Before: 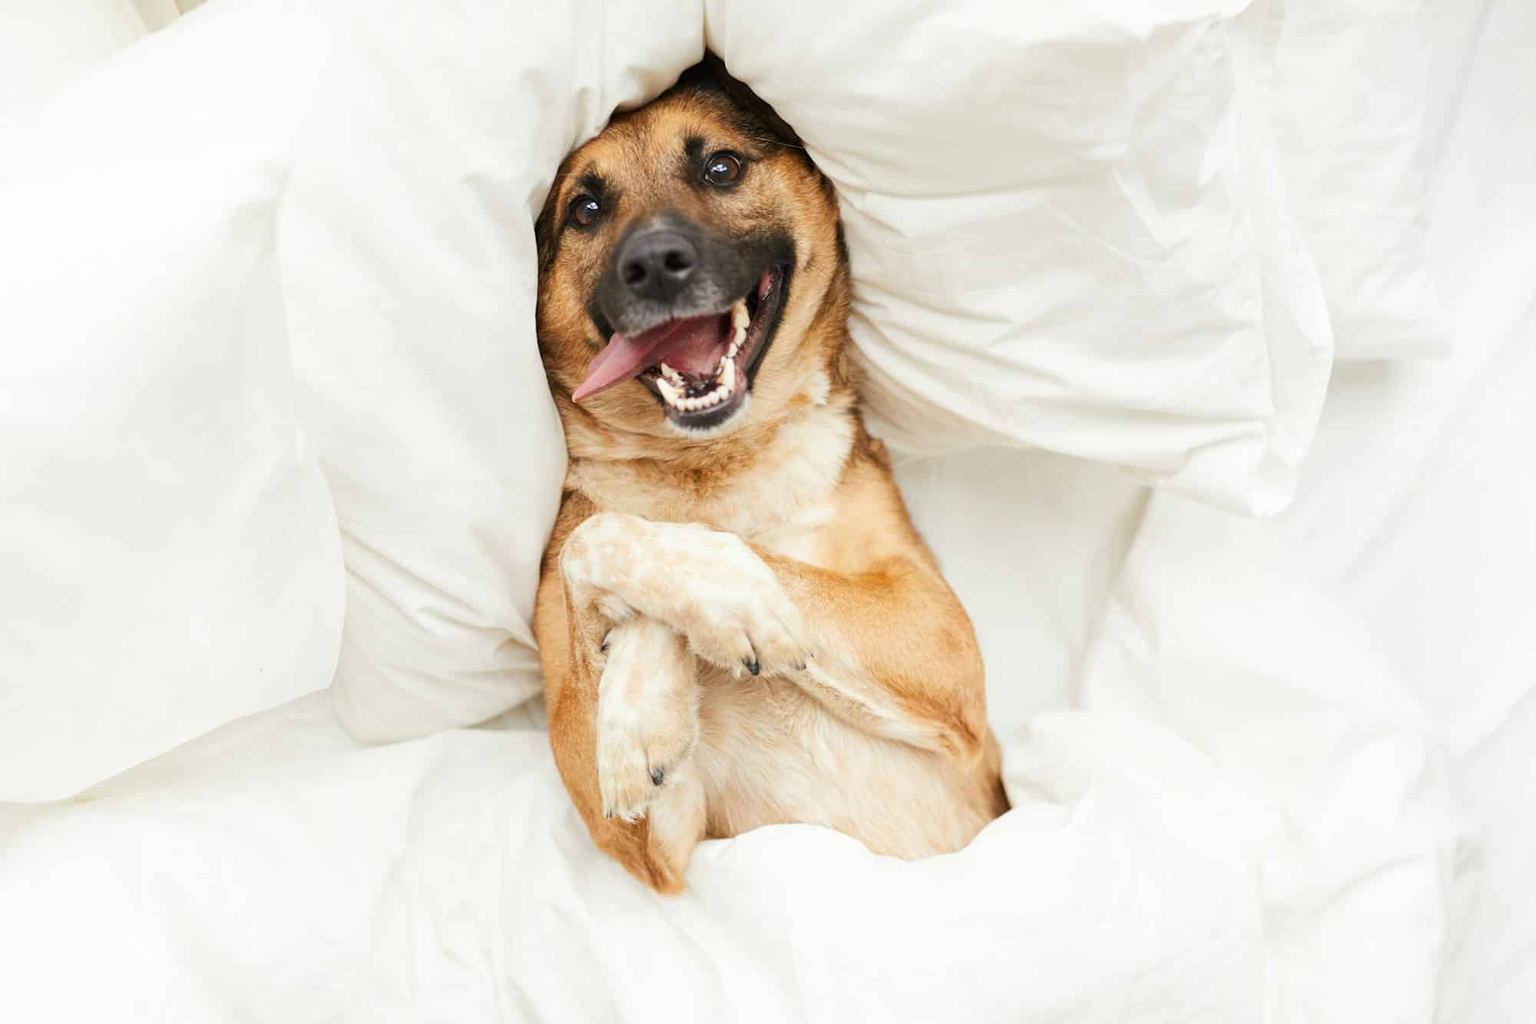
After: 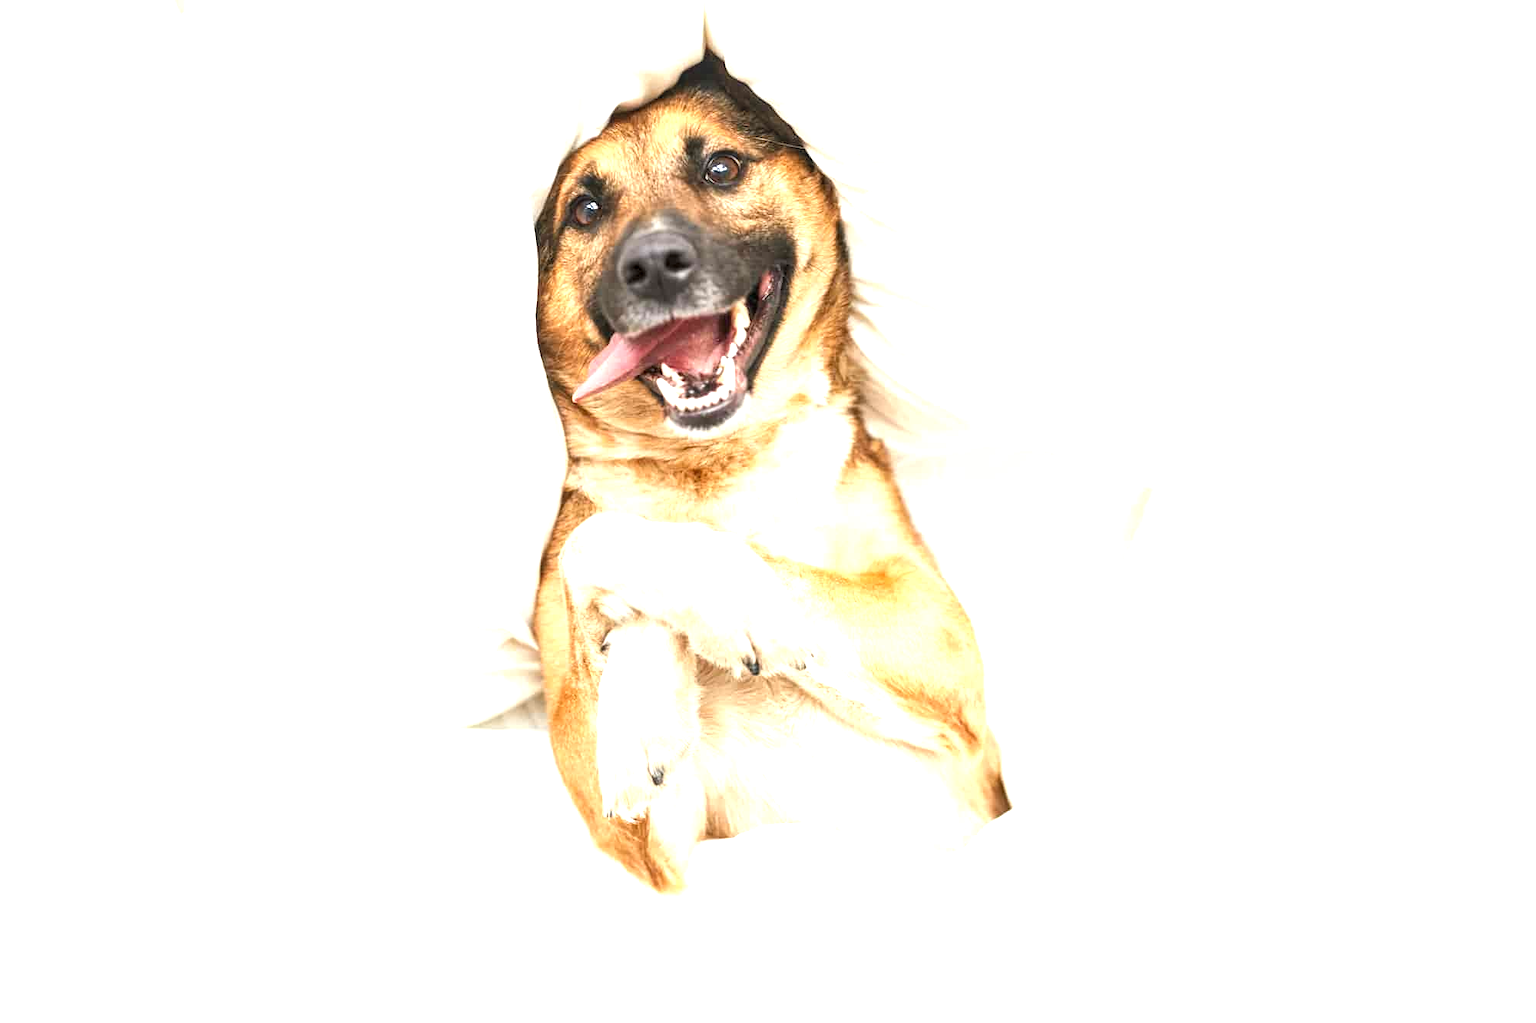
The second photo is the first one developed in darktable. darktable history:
exposure: black level correction 0, exposure 1.095 EV, compensate highlight preservation false
local contrast: detail 130%
